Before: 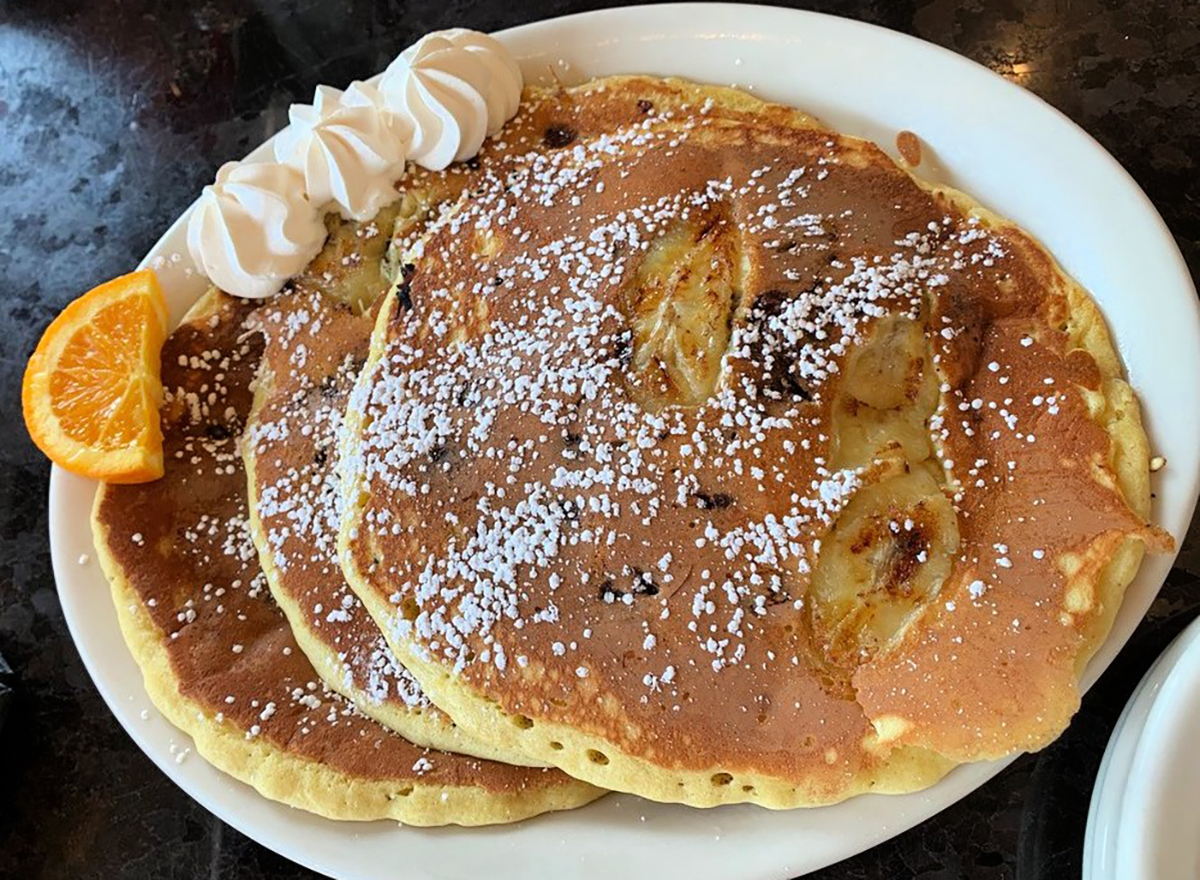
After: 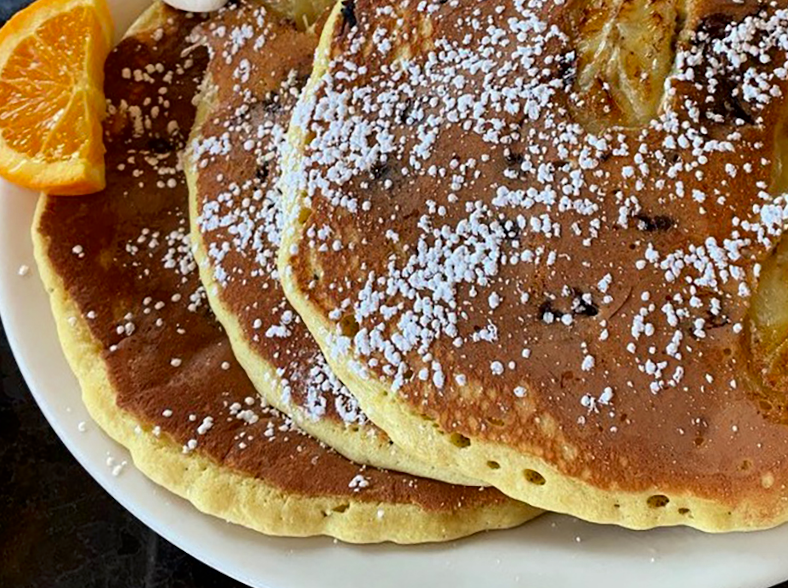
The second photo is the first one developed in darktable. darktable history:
crop and rotate: angle -0.997°, left 3.77%, top 31.503%, right 28.979%
contrast brightness saturation: contrast 0.066, brightness -0.132, saturation 0.064
